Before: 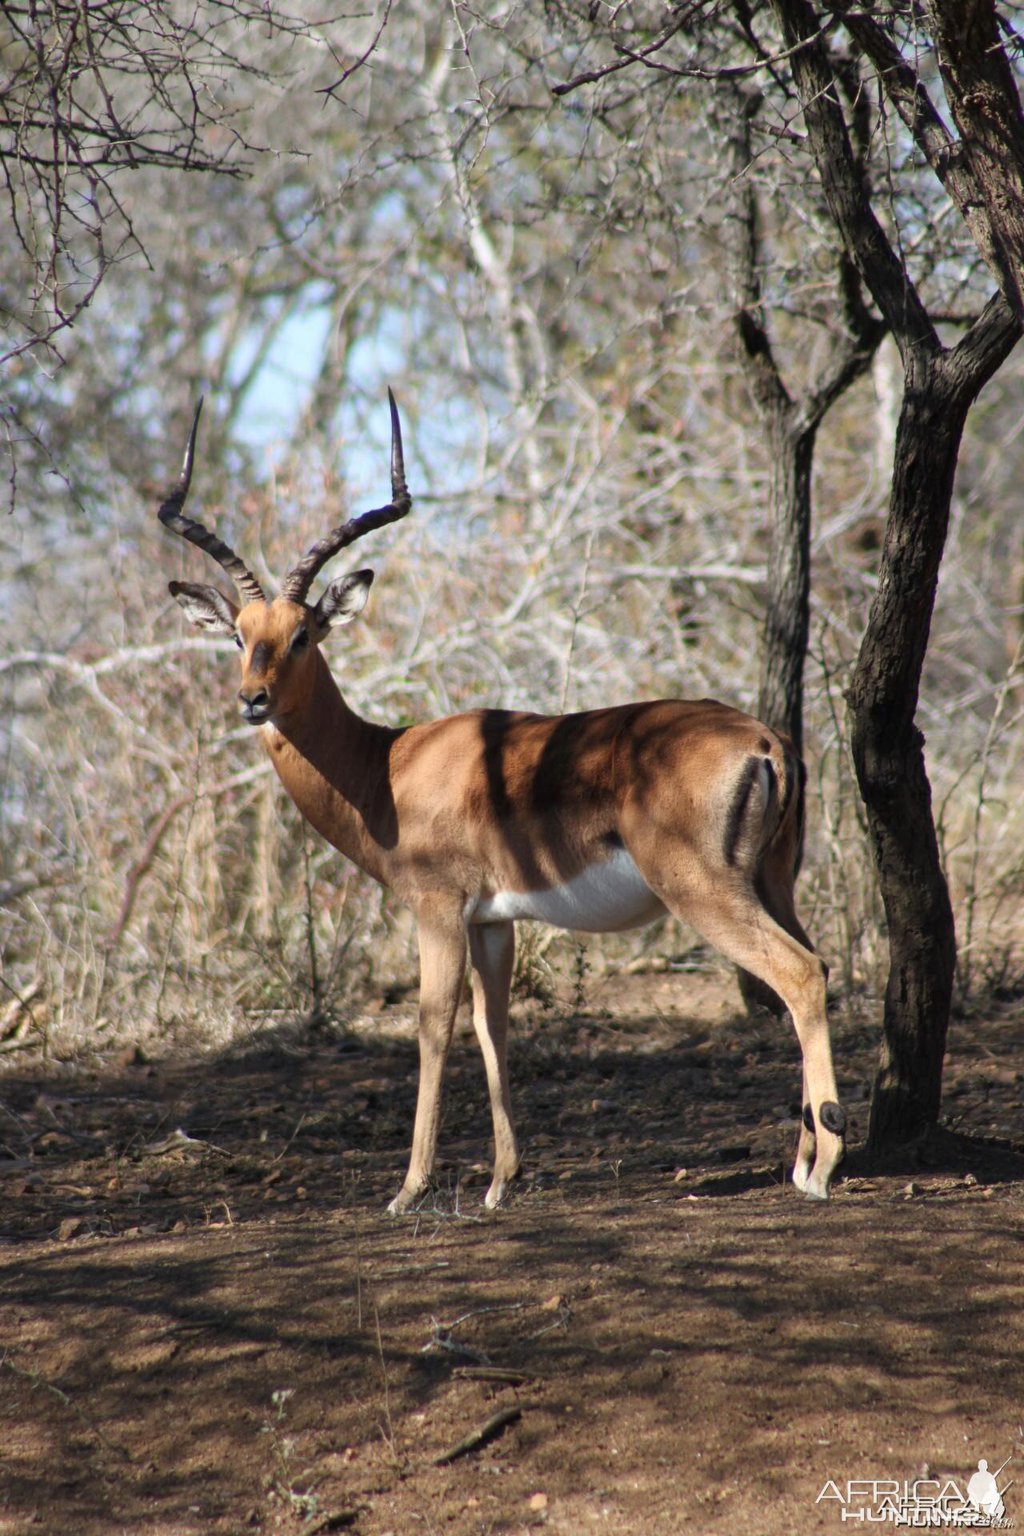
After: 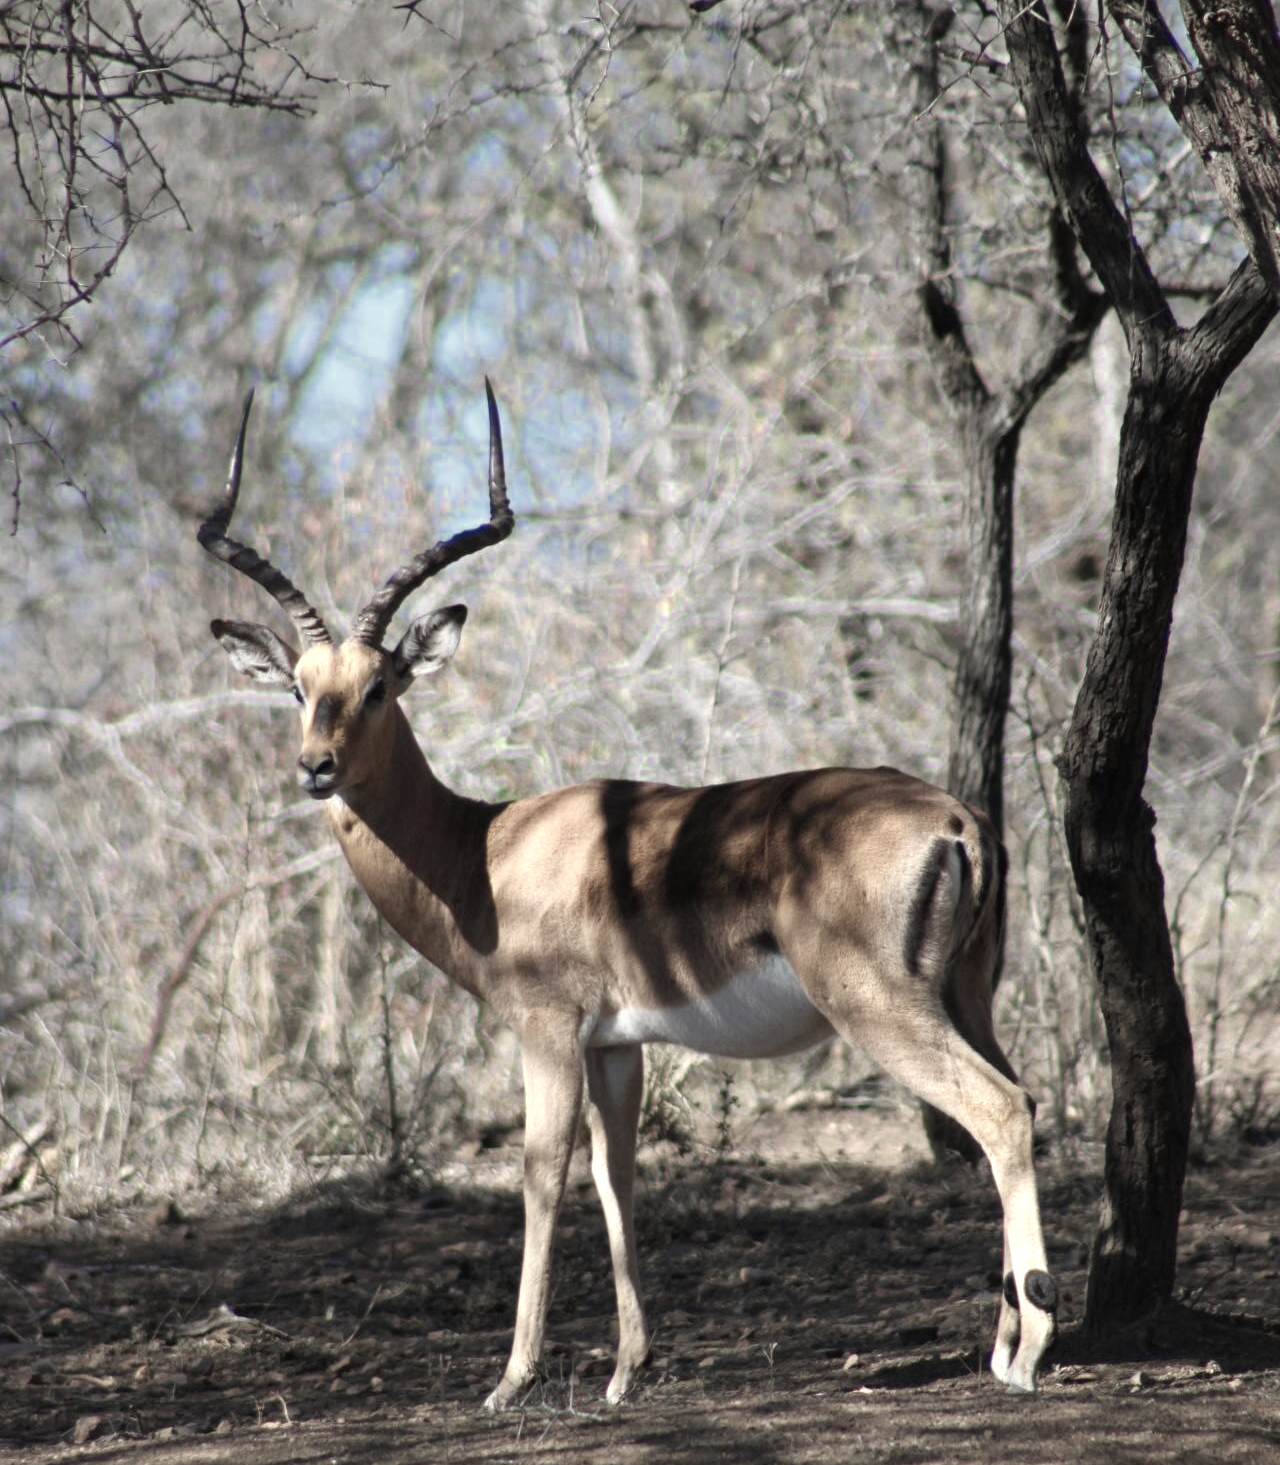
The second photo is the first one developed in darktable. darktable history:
color zones: curves: ch0 [(0.25, 0.667) (0.758, 0.368)]; ch1 [(0.215, 0.245) (0.761, 0.373)]; ch2 [(0.247, 0.554) (0.761, 0.436)]
crop: top 5.613%, bottom 18.069%
